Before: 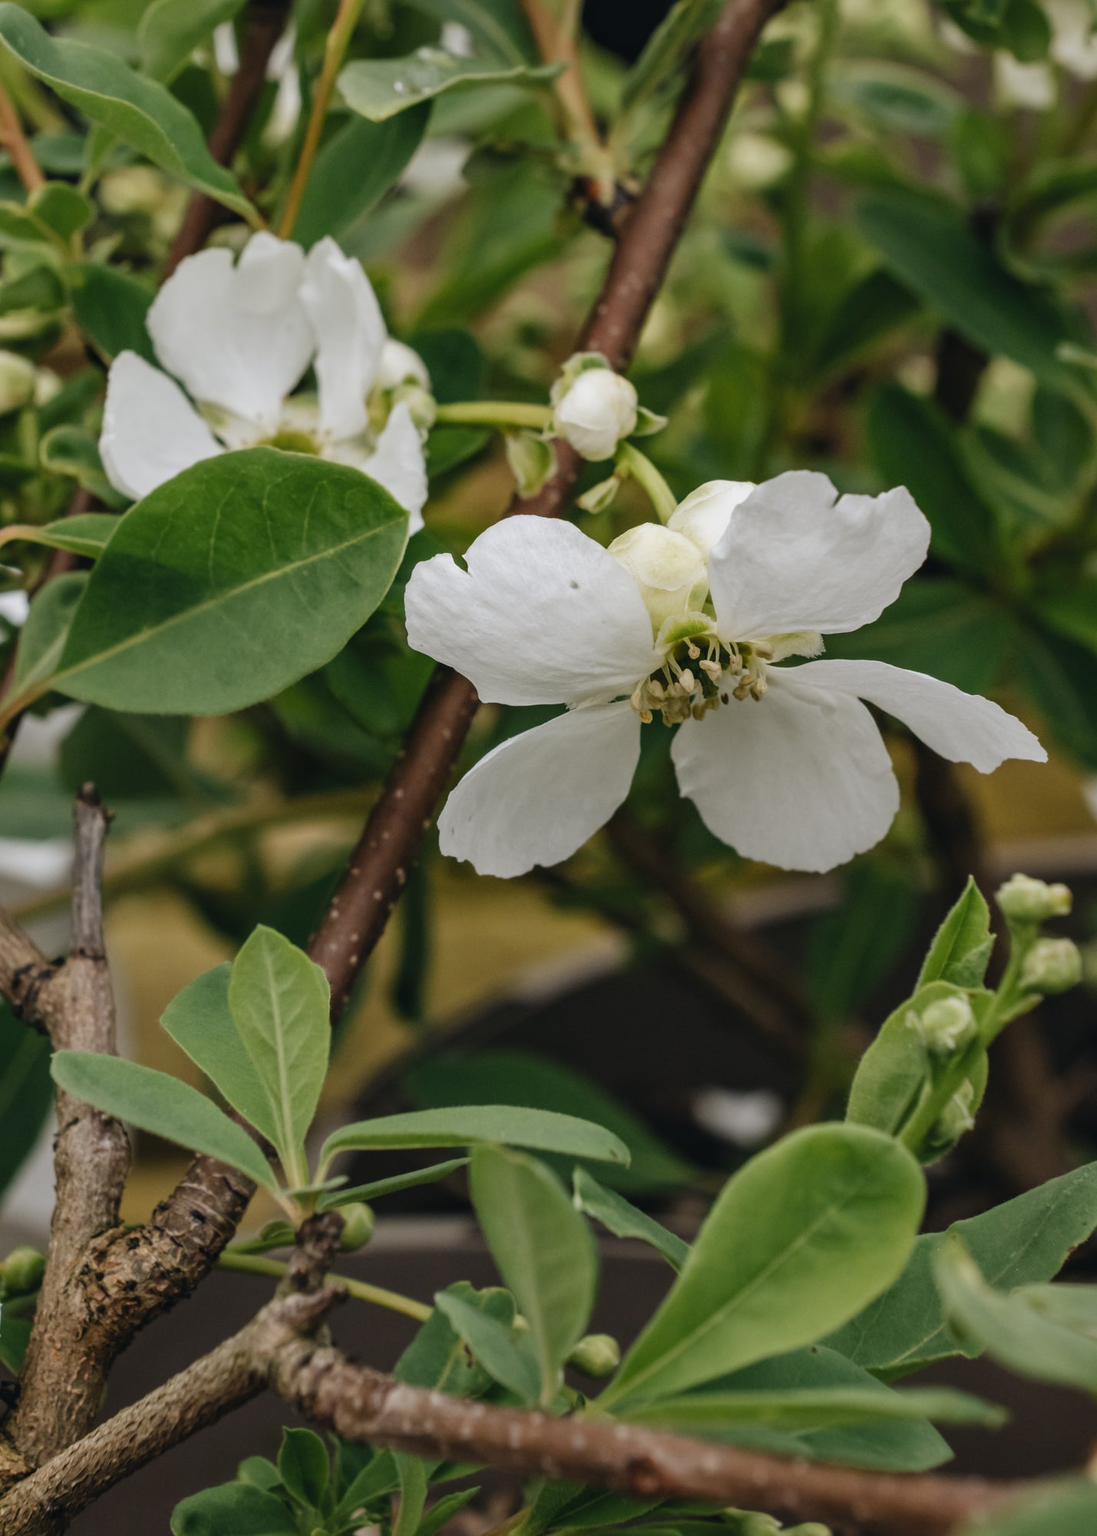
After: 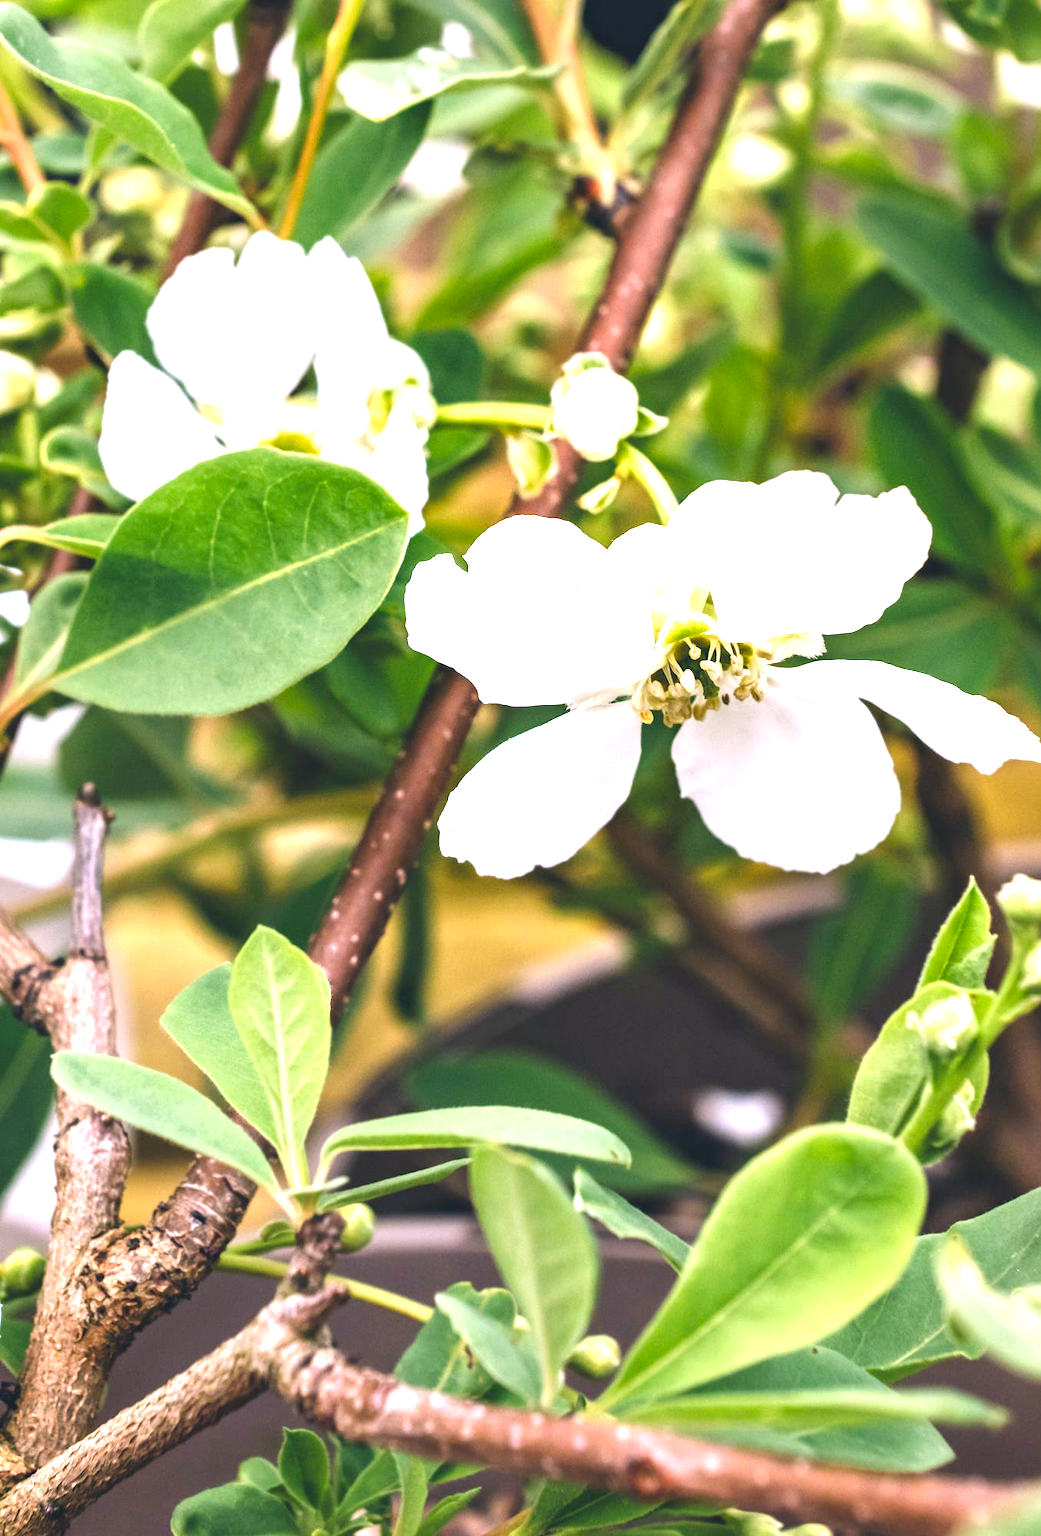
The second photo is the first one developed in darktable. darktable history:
exposure: exposure 2.003 EV, compensate highlight preservation false
white balance: red 1.042, blue 1.17
contrast brightness saturation: contrast 0.04, saturation 0.16
crop and rotate: right 5.167%
color balance rgb: global vibrance 10%
